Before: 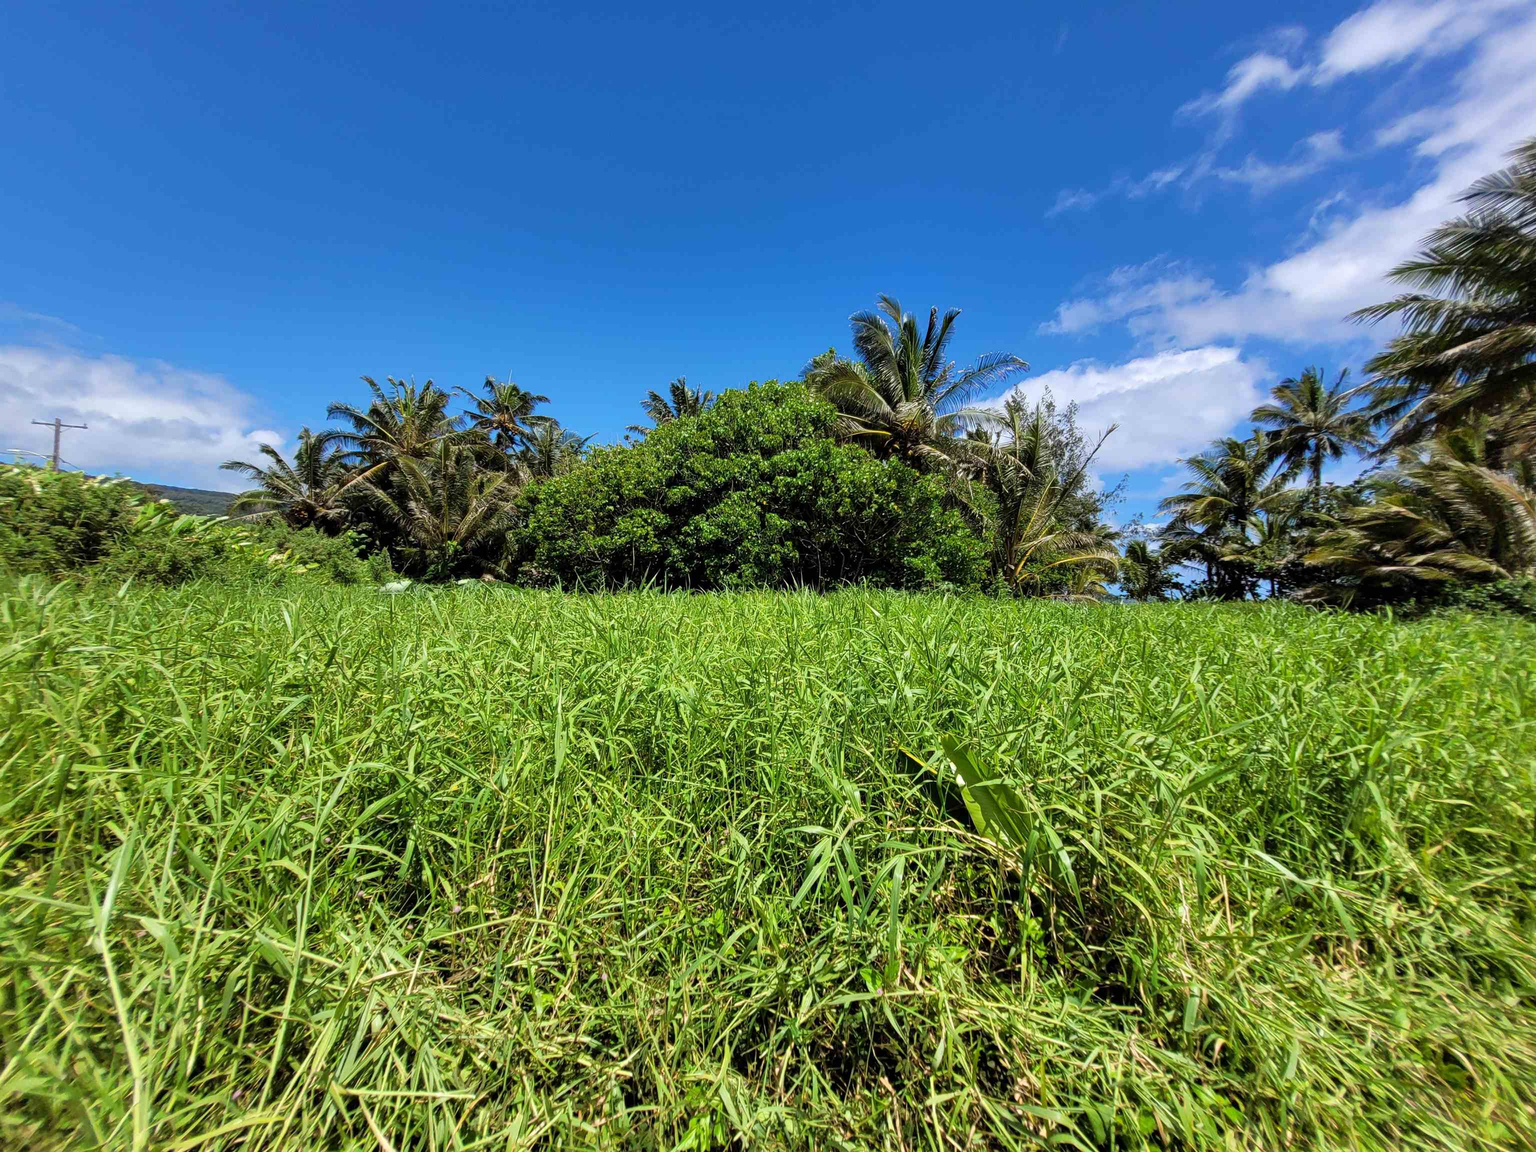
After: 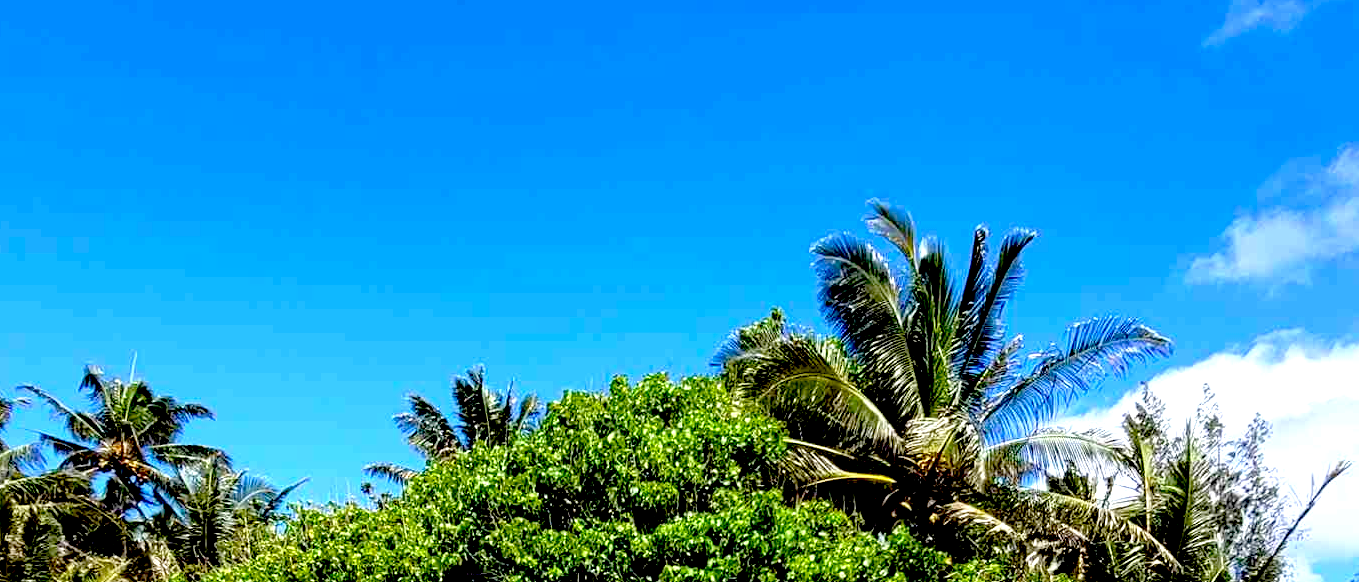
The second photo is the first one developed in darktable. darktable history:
crop: left 28.899%, top 16.838%, right 26.836%, bottom 57.883%
exposure: black level correction 0.033, exposure 0.9 EV, compensate highlight preservation false
